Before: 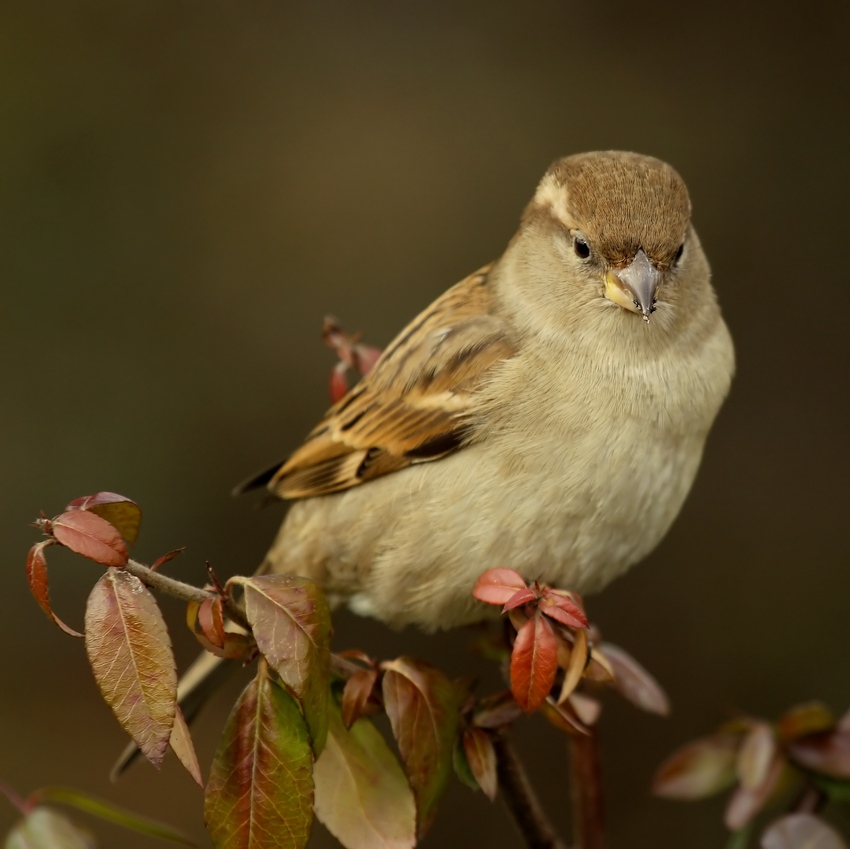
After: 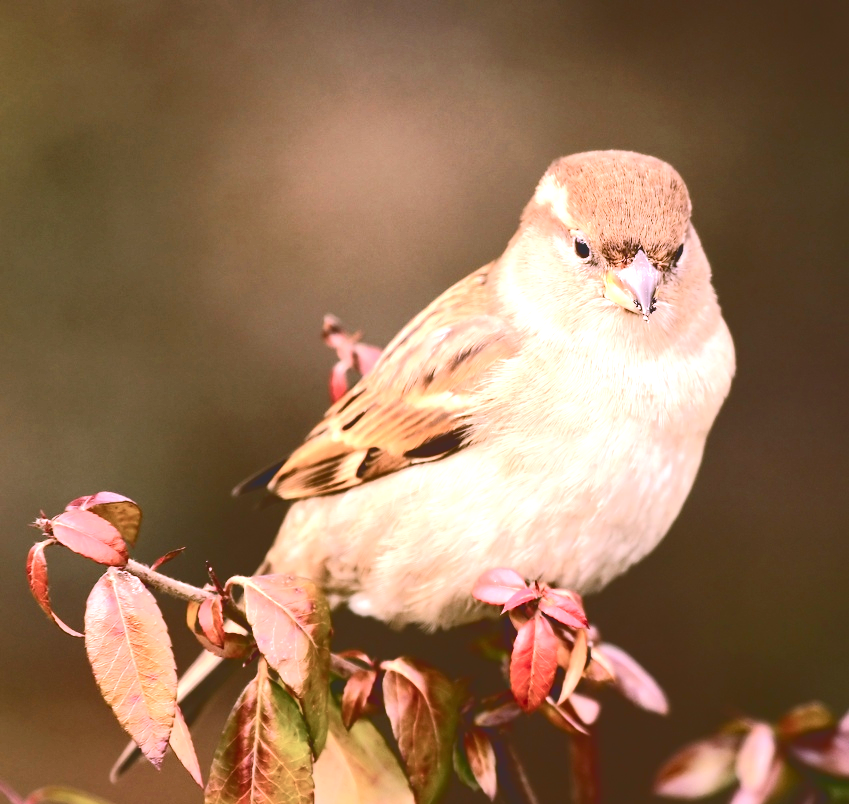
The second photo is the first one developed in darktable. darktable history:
crop and rotate: top 0.004%, bottom 5.245%
color correction: highlights a* 15.82, highlights b* -19.98
color balance rgb: perceptual saturation grading › global saturation 1.878%, perceptual saturation grading › highlights -3.04%, perceptual saturation grading › mid-tones 3.867%, perceptual saturation grading › shadows 7.784%
exposure: black level correction 0, exposure 1.589 EV, compensate exposure bias true, compensate highlight preservation false
tone curve: curves: ch0 [(0, 0) (0.003, 0.184) (0.011, 0.184) (0.025, 0.189) (0.044, 0.192) (0.069, 0.194) (0.1, 0.2) (0.136, 0.202) (0.177, 0.206) (0.224, 0.214) (0.277, 0.243) (0.335, 0.297) (0.399, 0.39) (0.468, 0.508) (0.543, 0.653) (0.623, 0.754) (0.709, 0.834) (0.801, 0.887) (0.898, 0.925) (1, 1)], color space Lab, independent channels, preserve colors none
